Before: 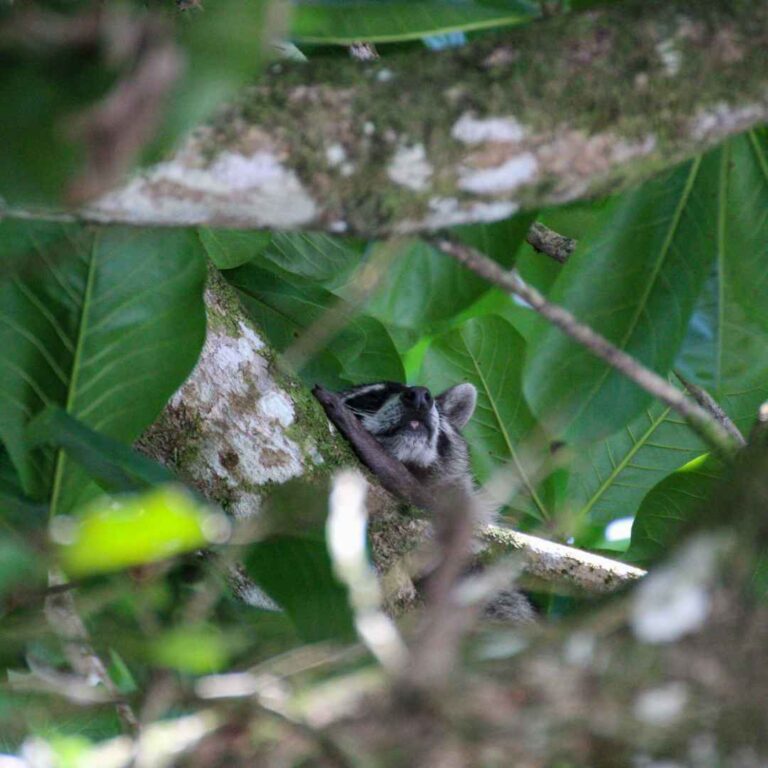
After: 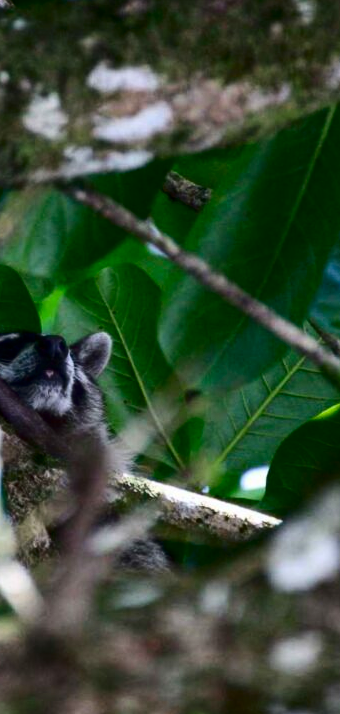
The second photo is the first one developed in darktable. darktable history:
crop: left 47.628%, top 6.643%, right 7.874%
exposure: black level correction 0, compensate exposure bias true, compensate highlight preservation false
contrast brightness saturation: contrast 0.24, brightness -0.24, saturation 0.14
